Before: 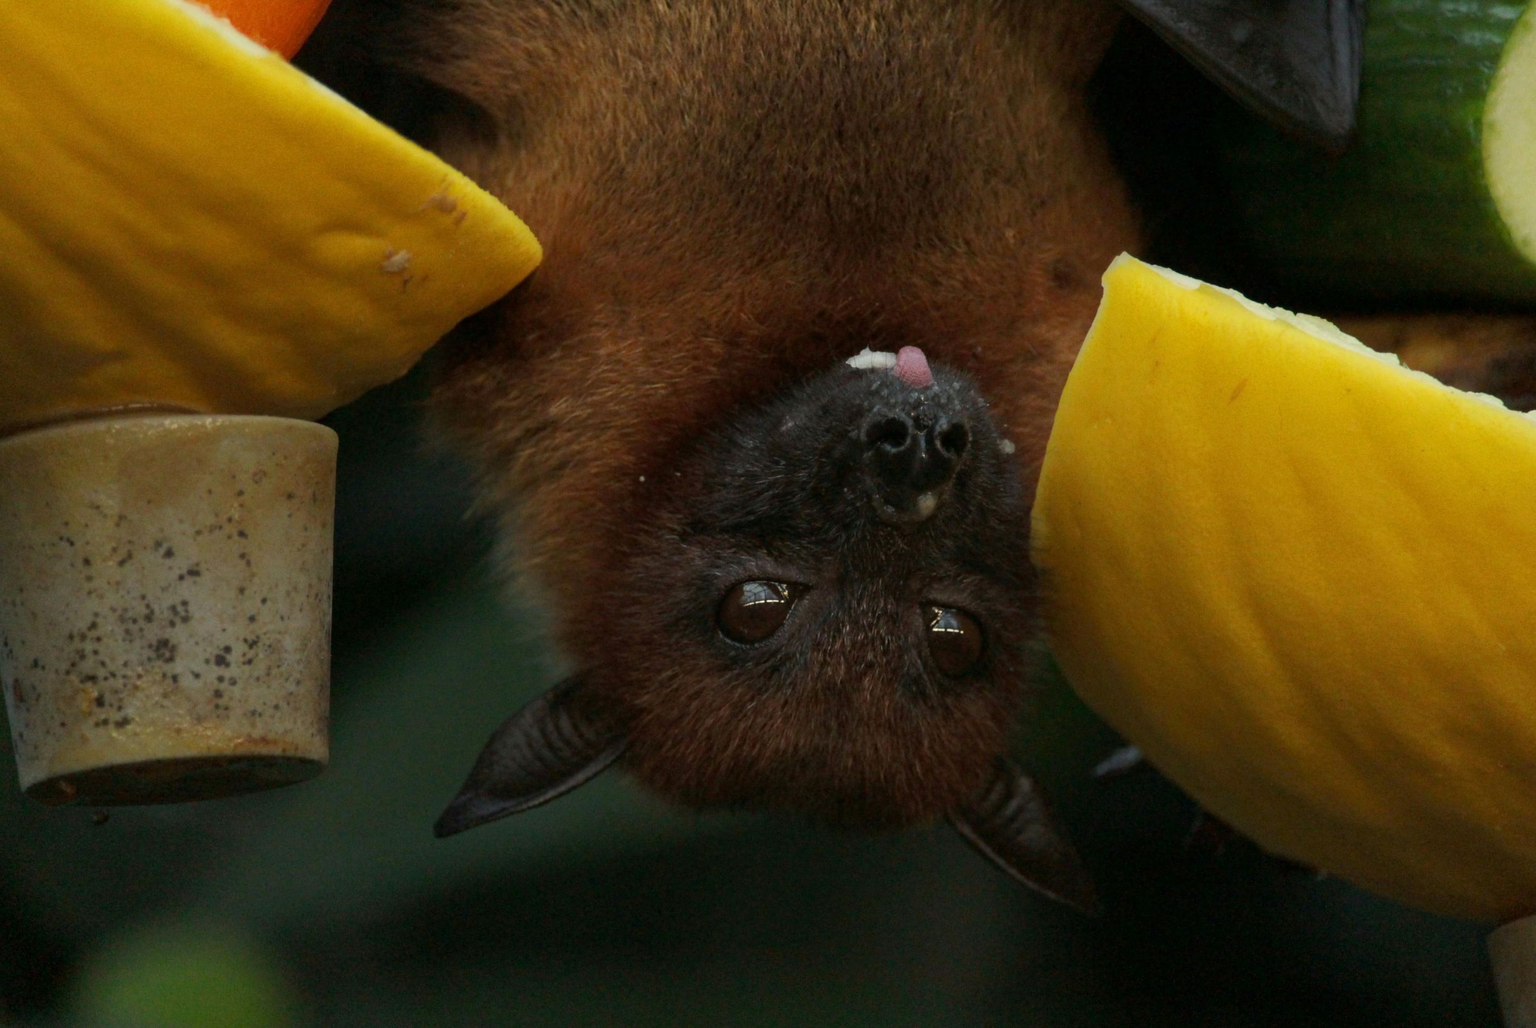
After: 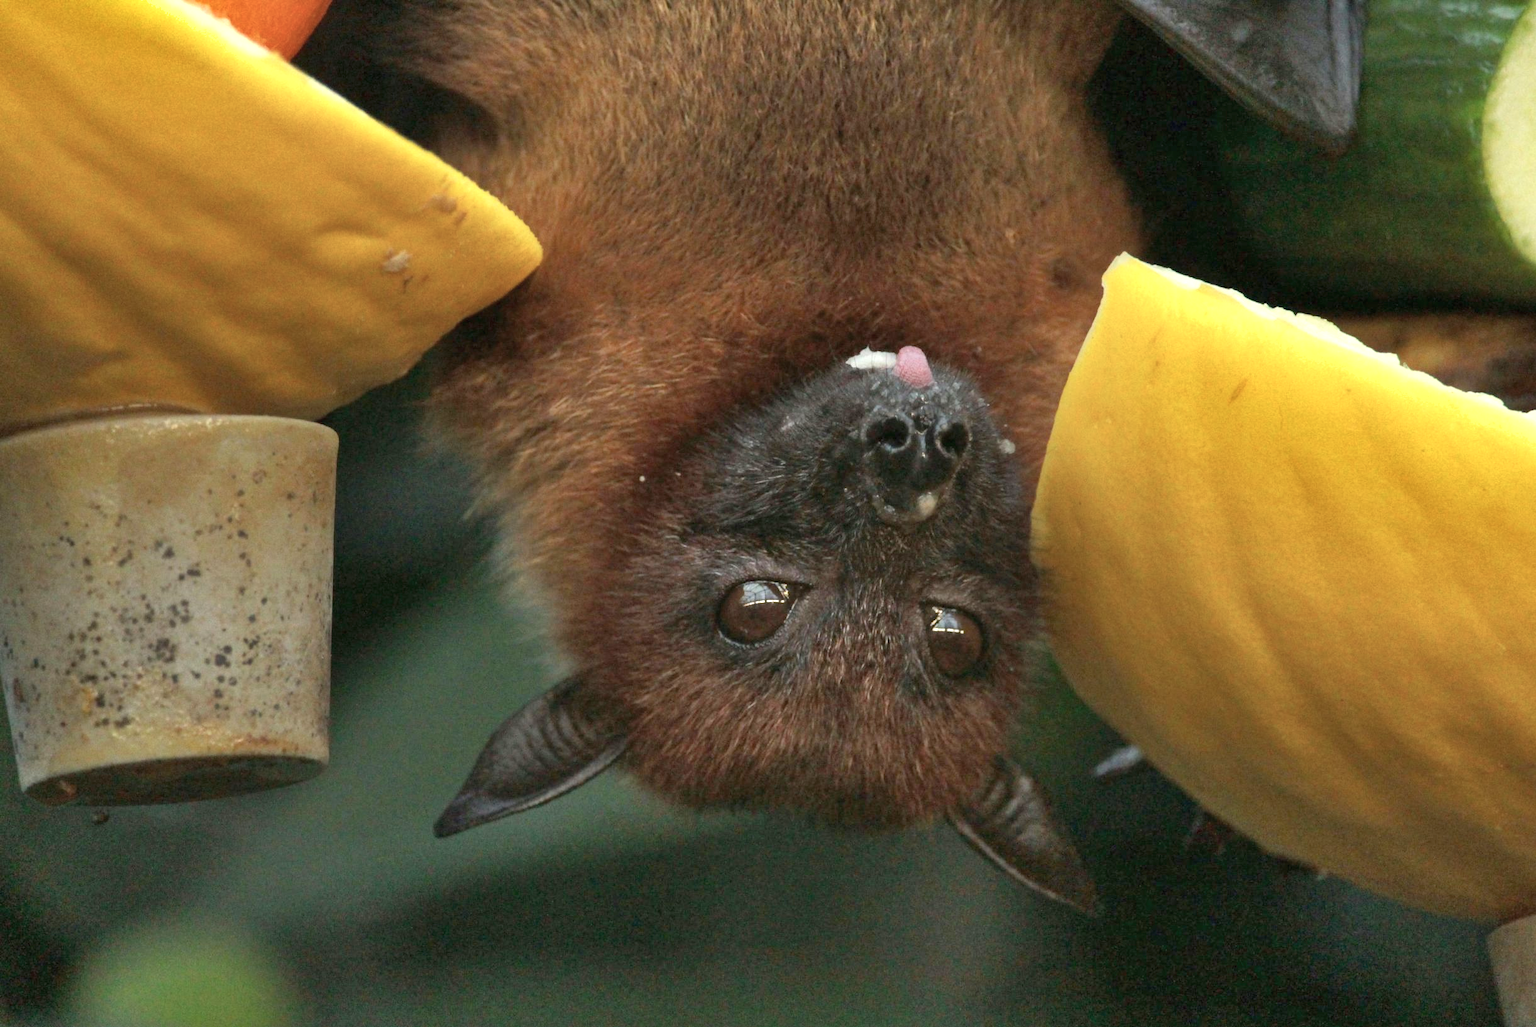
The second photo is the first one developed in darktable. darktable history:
shadows and highlights: soften with gaussian
color correction: saturation 0.8
color balance rgb: contrast -10%
exposure: black level correction 0, exposure 1.2 EV, compensate exposure bias true, compensate highlight preservation false
